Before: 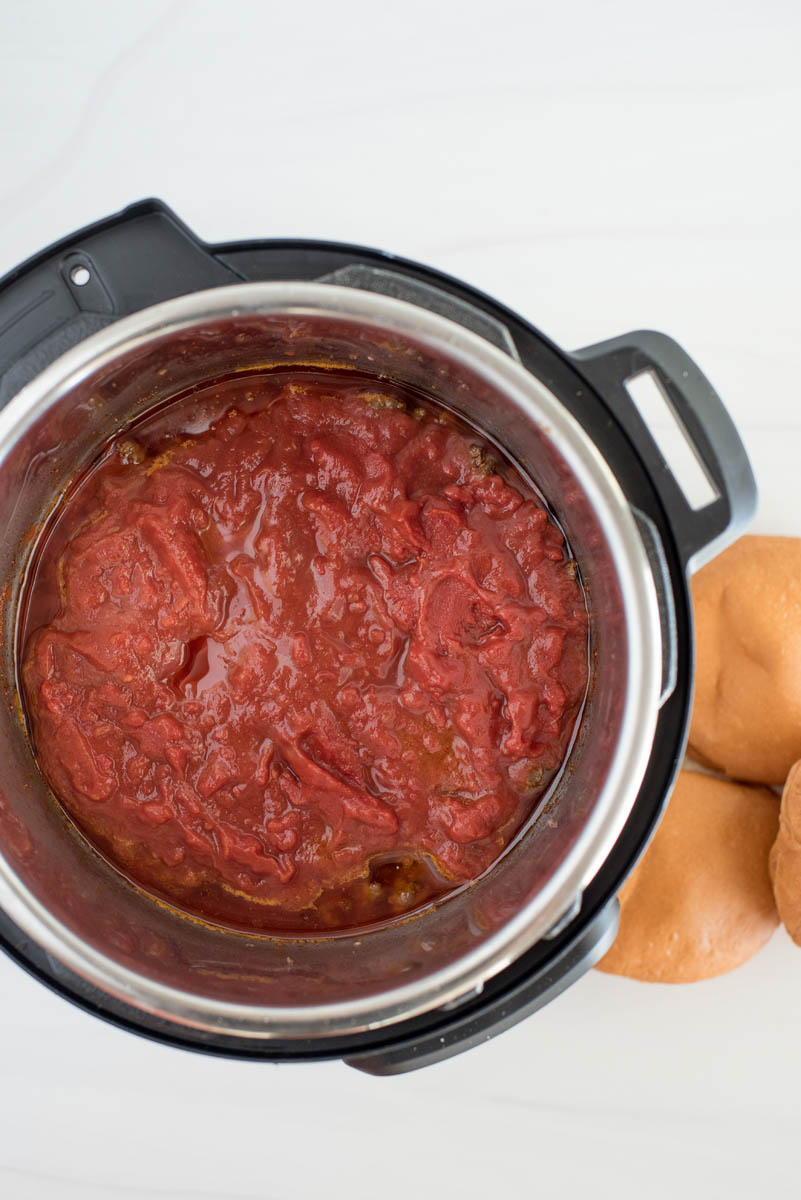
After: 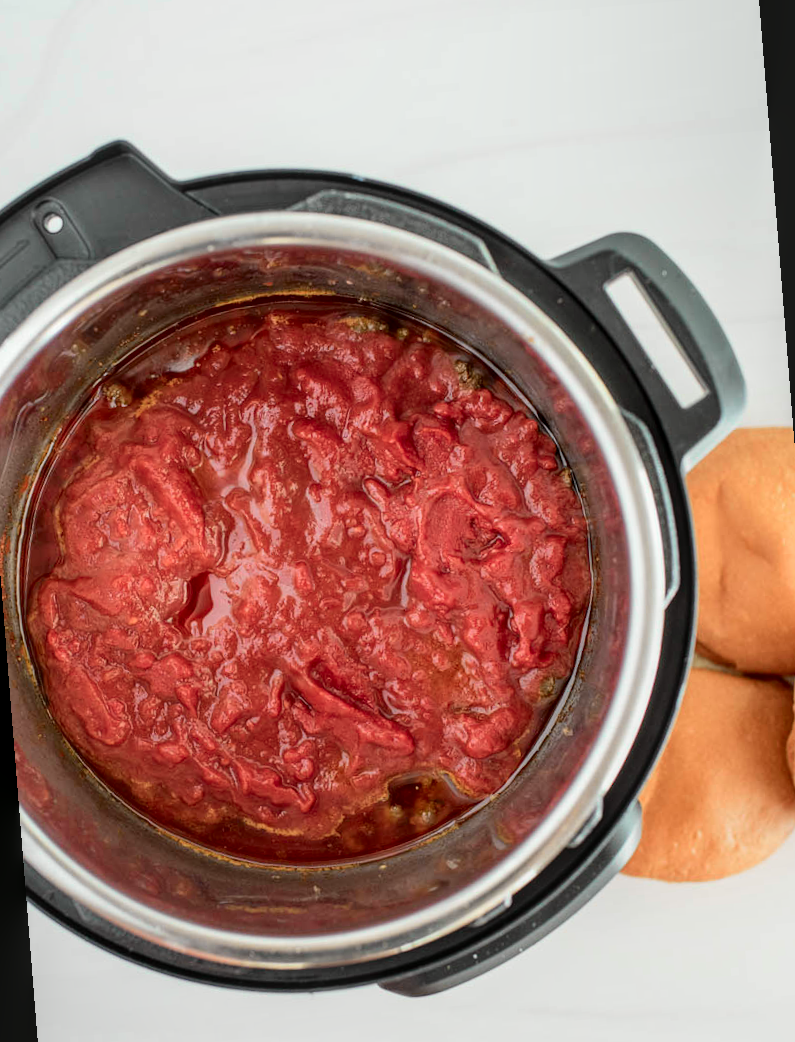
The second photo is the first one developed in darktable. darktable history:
tone curve: curves: ch0 [(0, 0.008) (0.107, 0.091) (0.283, 0.287) (0.461, 0.498) (0.64, 0.679) (0.822, 0.841) (0.998, 0.978)]; ch1 [(0, 0) (0.316, 0.349) (0.466, 0.442) (0.502, 0.5) (0.527, 0.519) (0.561, 0.553) (0.608, 0.629) (0.669, 0.704) (0.859, 0.899) (1, 1)]; ch2 [(0, 0) (0.33, 0.301) (0.421, 0.443) (0.473, 0.498) (0.502, 0.504) (0.522, 0.525) (0.592, 0.61) (0.705, 0.7) (1, 1)], color space Lab, independent channels, preserve colors none
white balance: emerald 1
rotate and perspective: rotation -4.57°, crop left 0.054, crop right 0.944, crop top 0.087, crop bottom 0.914
local contrast: on, module defaults
